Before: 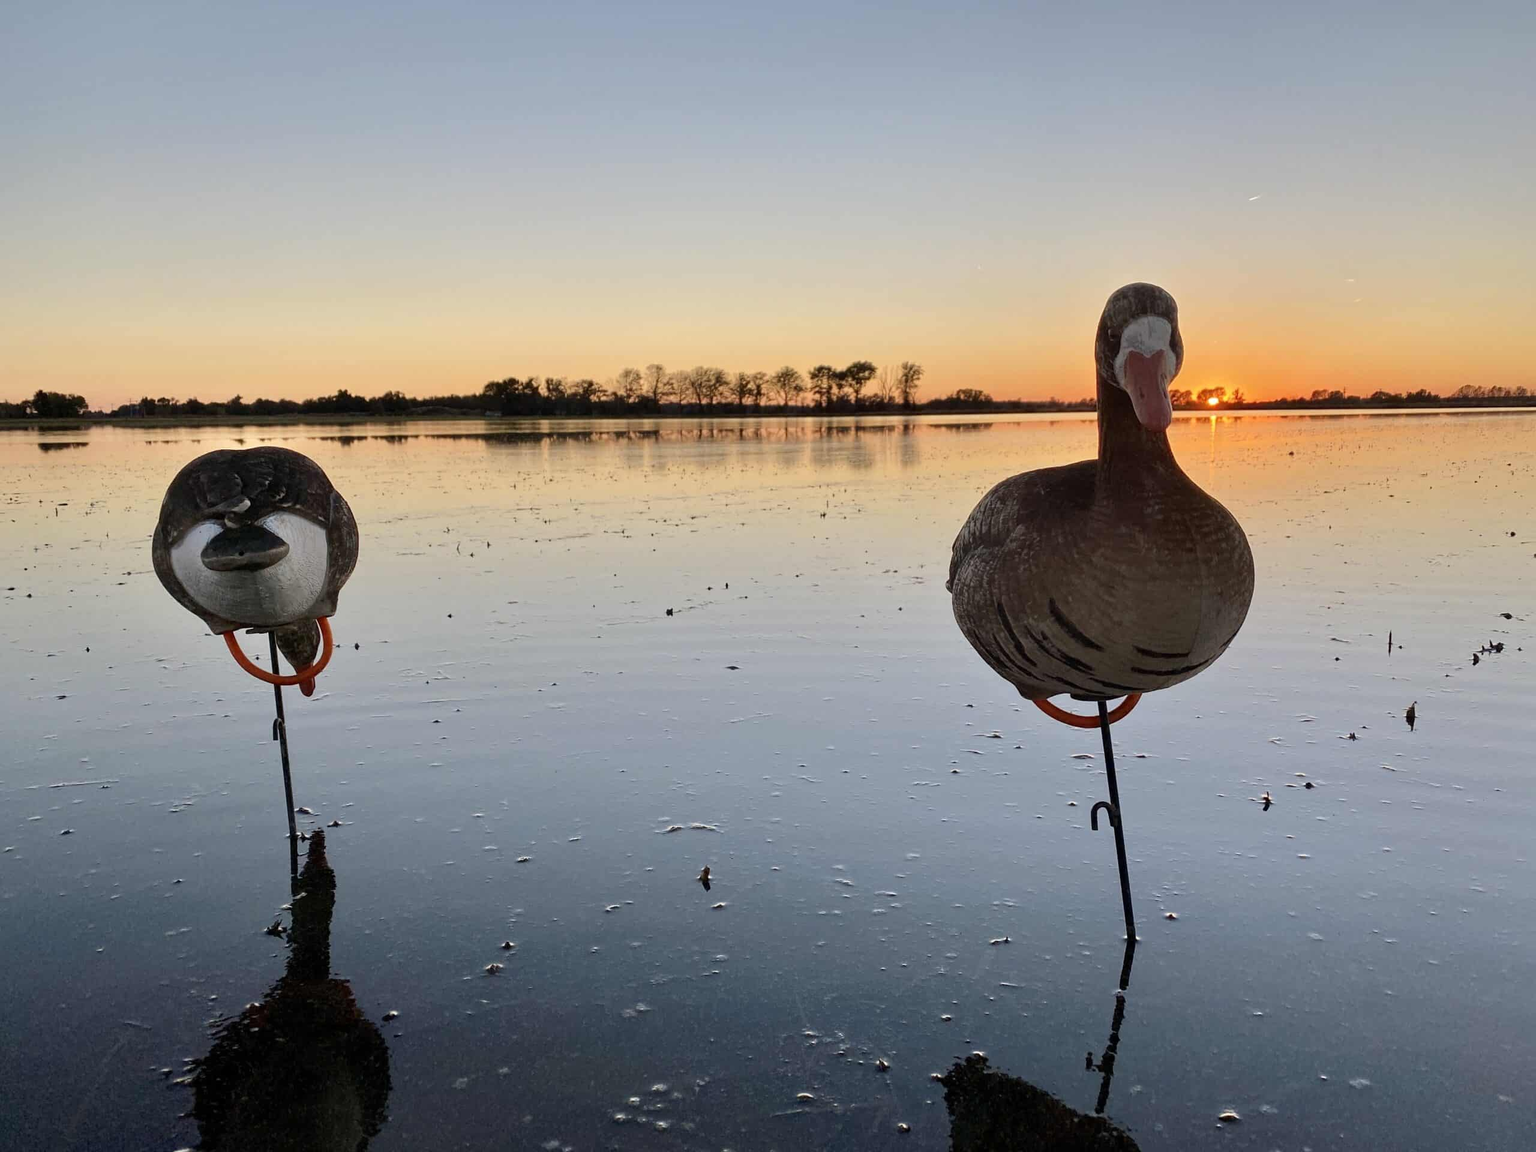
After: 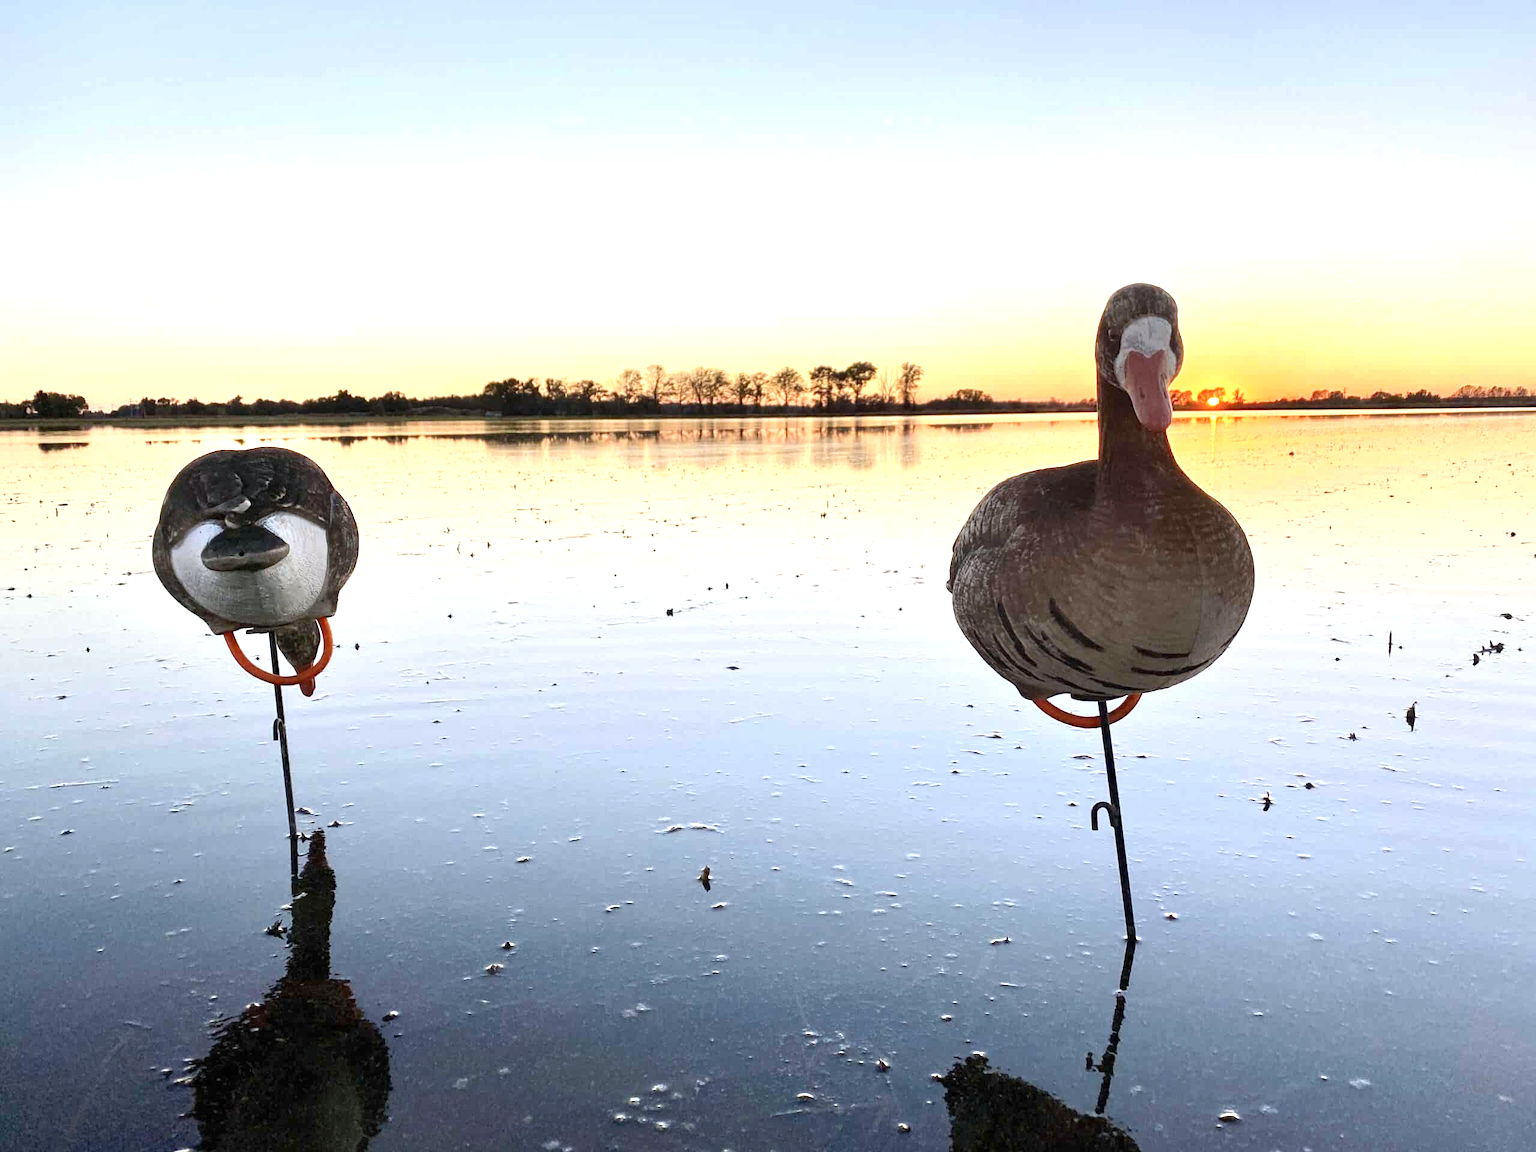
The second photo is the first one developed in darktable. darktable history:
exposure: black level correction 0, exposure 1.198 EV, compensate exposure bias true, compensate highlight preservation false
white balance: red 0.983, blue 1.036
